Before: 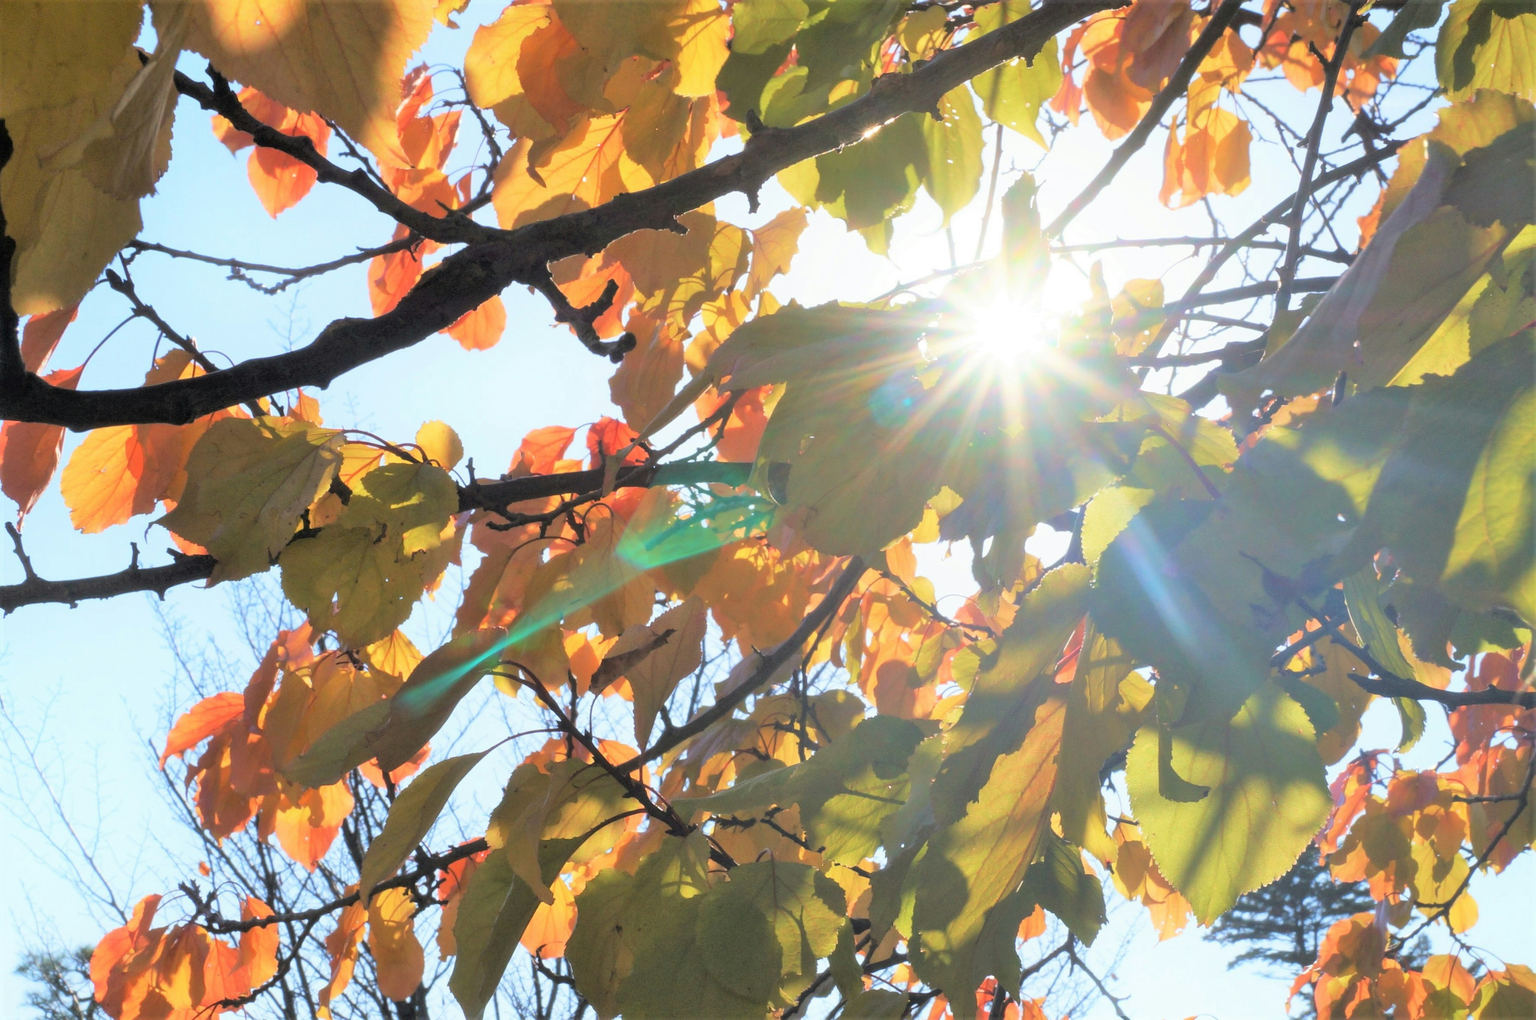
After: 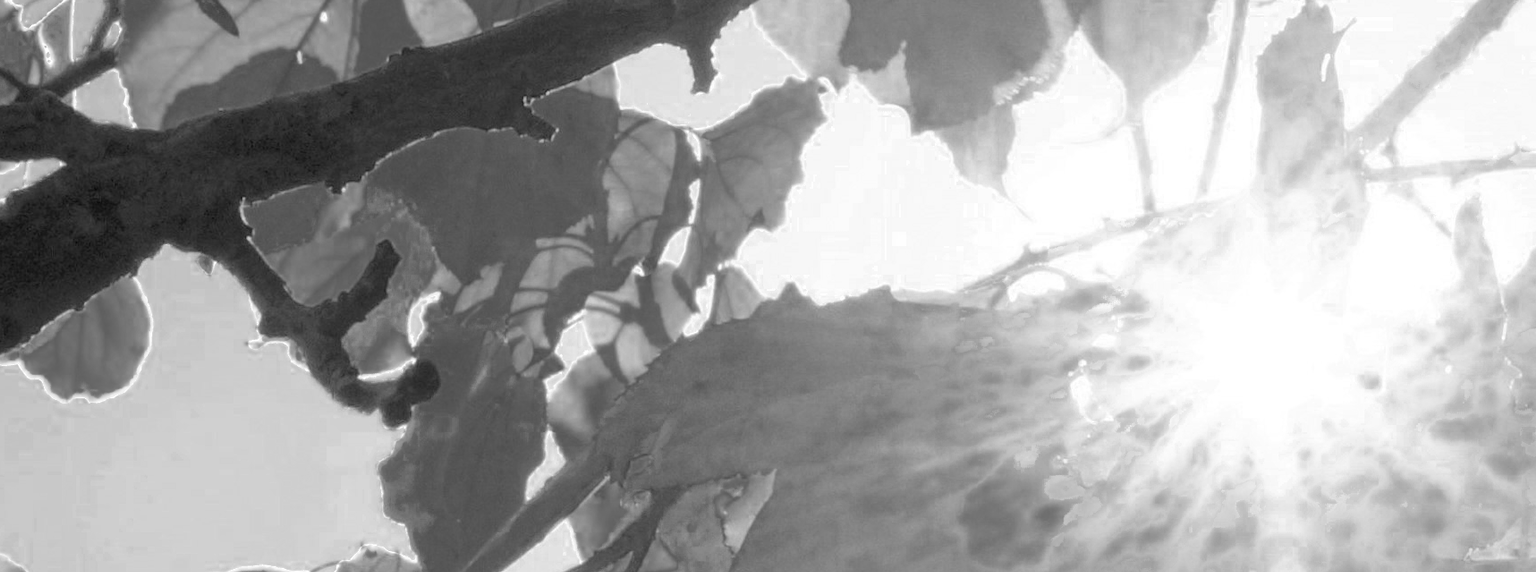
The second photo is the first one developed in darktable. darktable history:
color zones: curves: ch0 [(0.002, 0.589) (0.107, 0.484) (0.146, 0.249) (0.217, 0.352) (0.309, 0.525) (0.39, 0.404) (0.455, 0.169) (0.597, 0.055) (0.724, 0.212) (0.775, 0.691) (0.869, 0.571) (1, 0.587)]; ch1 [(0, 0) (0.143, 0) (0.286, 0) (0.429, 0) (0.571, 0) (0.714, 0) (0.857, 0)]
crop: left 28.64%, top 16.832%, right 26.637%, bottom 58.055%
color balance rgb: global vibrance 10%
